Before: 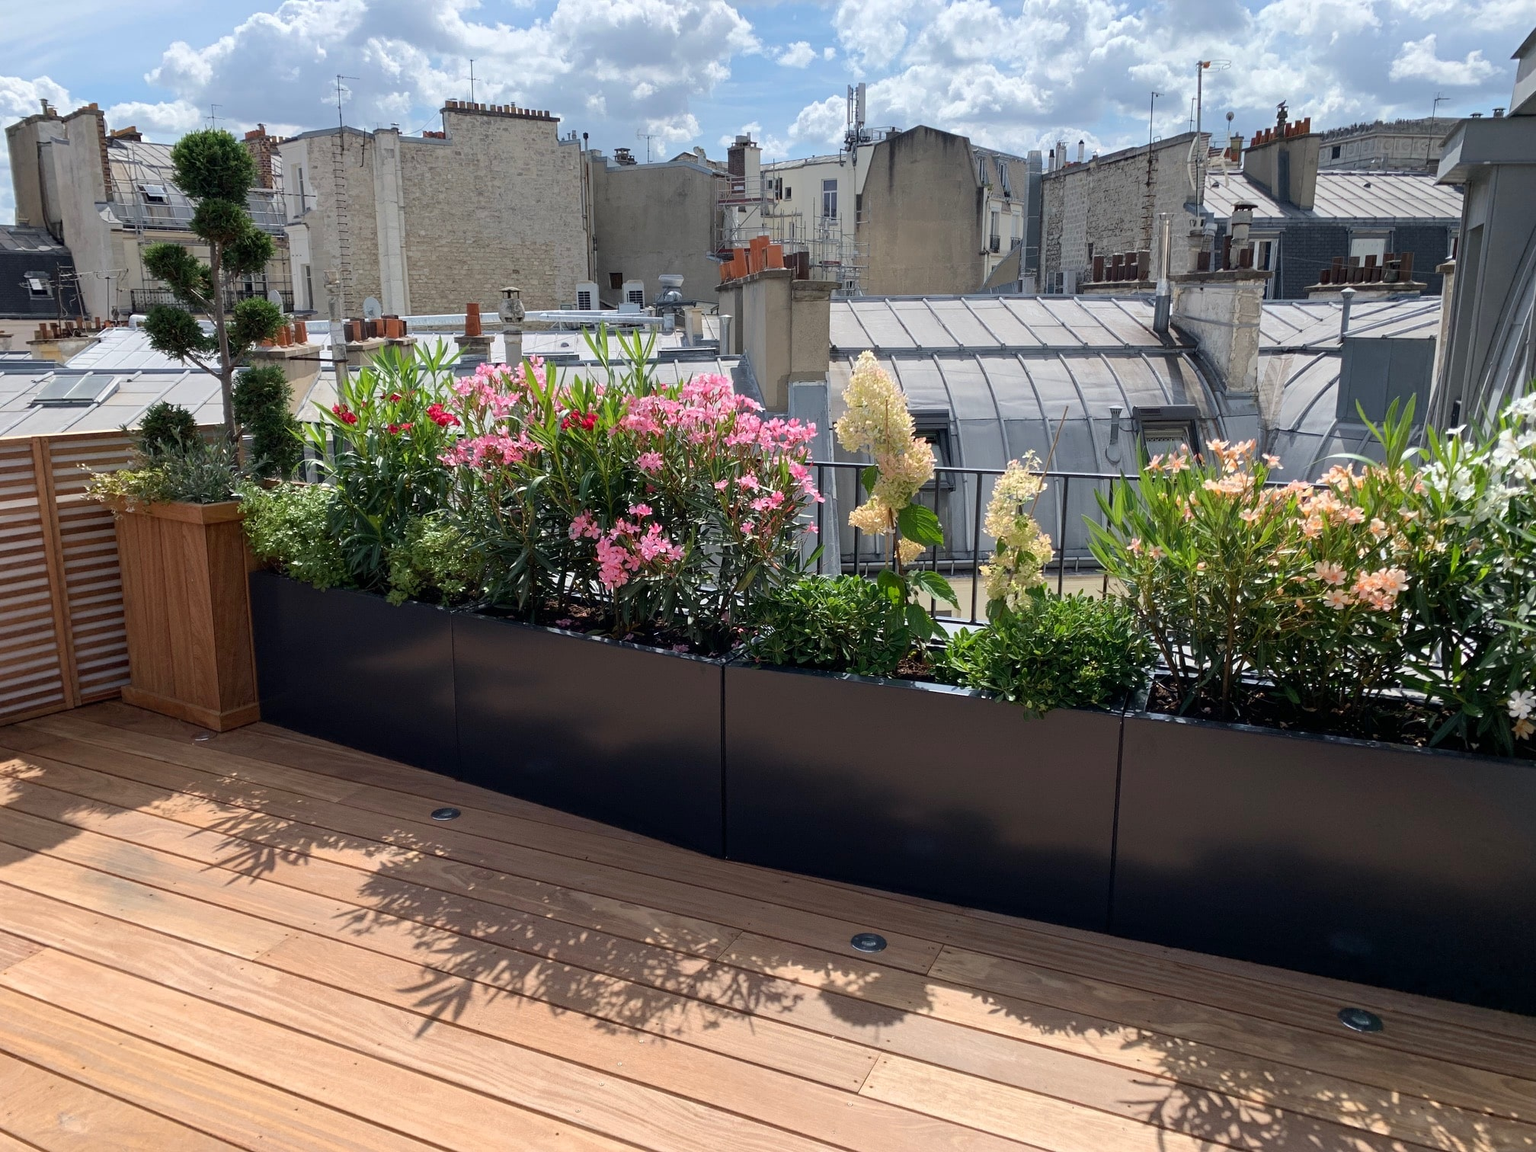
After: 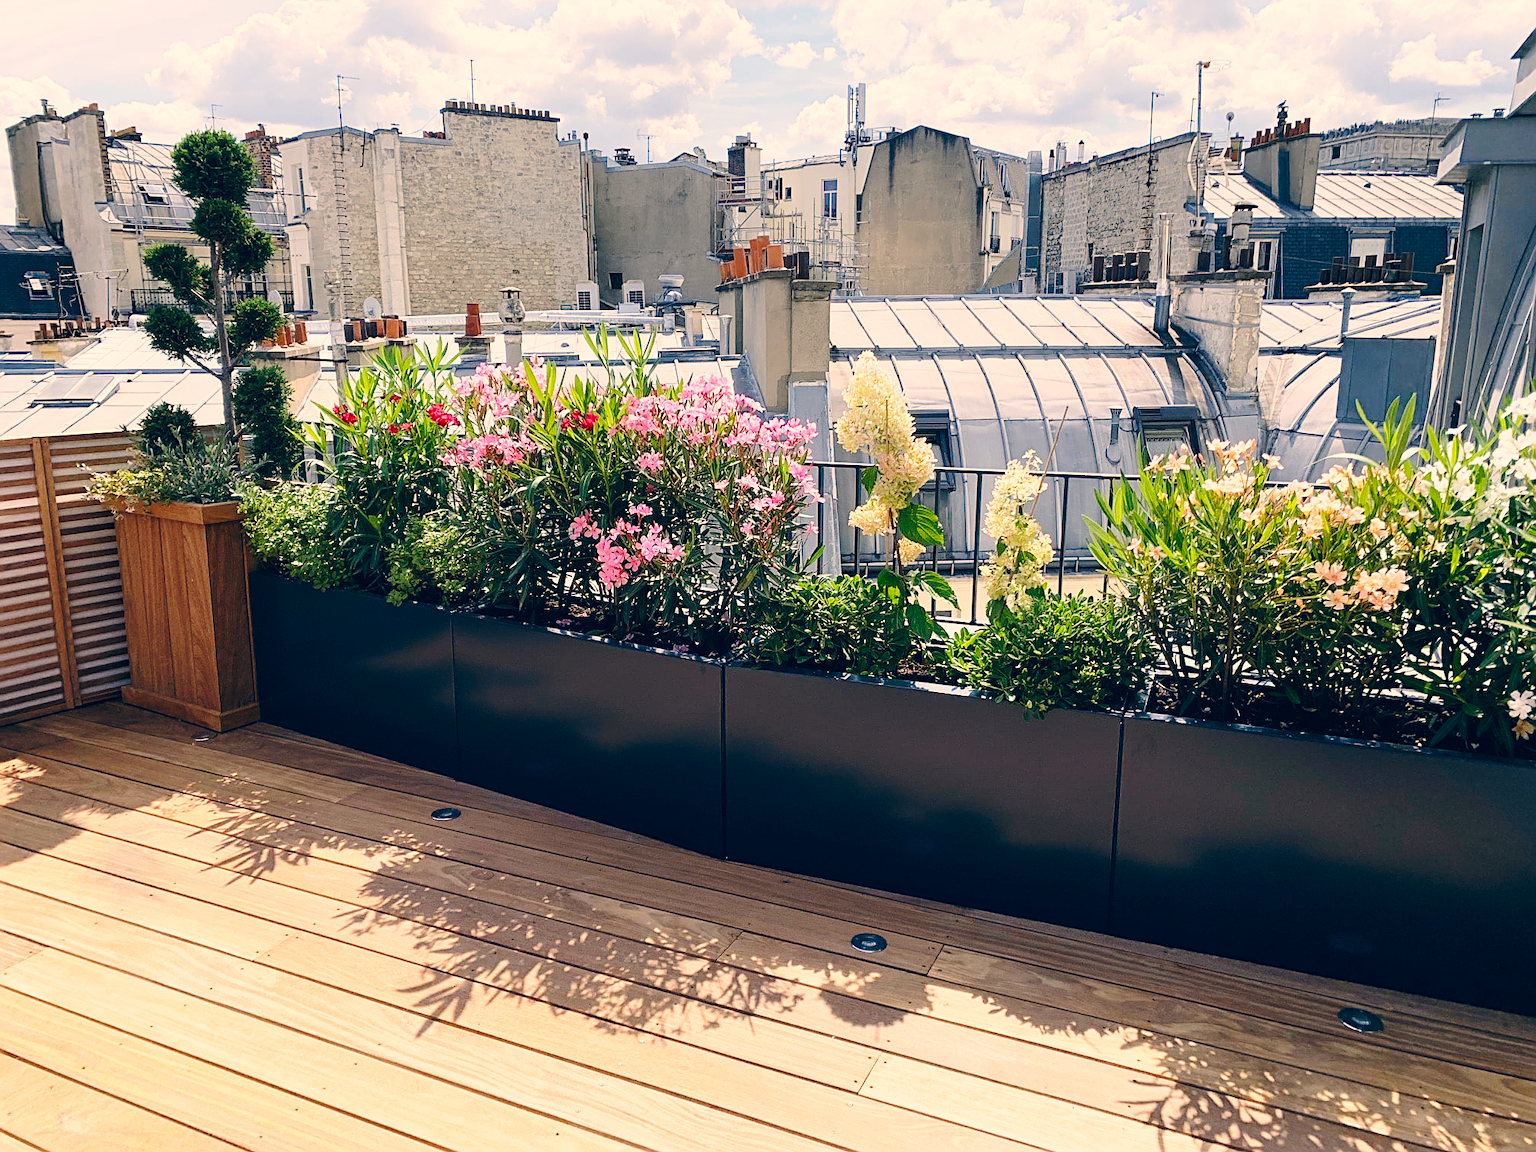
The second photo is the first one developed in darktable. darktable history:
base curve: curves: ch0 [(0, 0) (0.036, 0.037) (0.121, 0.228) (0.46, 0.76) (0.859, 0.983) (1, 1)], preserve colors none
sharpen: on, module defaults
color correction: highlights a* 10.29, highlights b* 14.71, shadows a* -10.2, shadows b* -15.09
